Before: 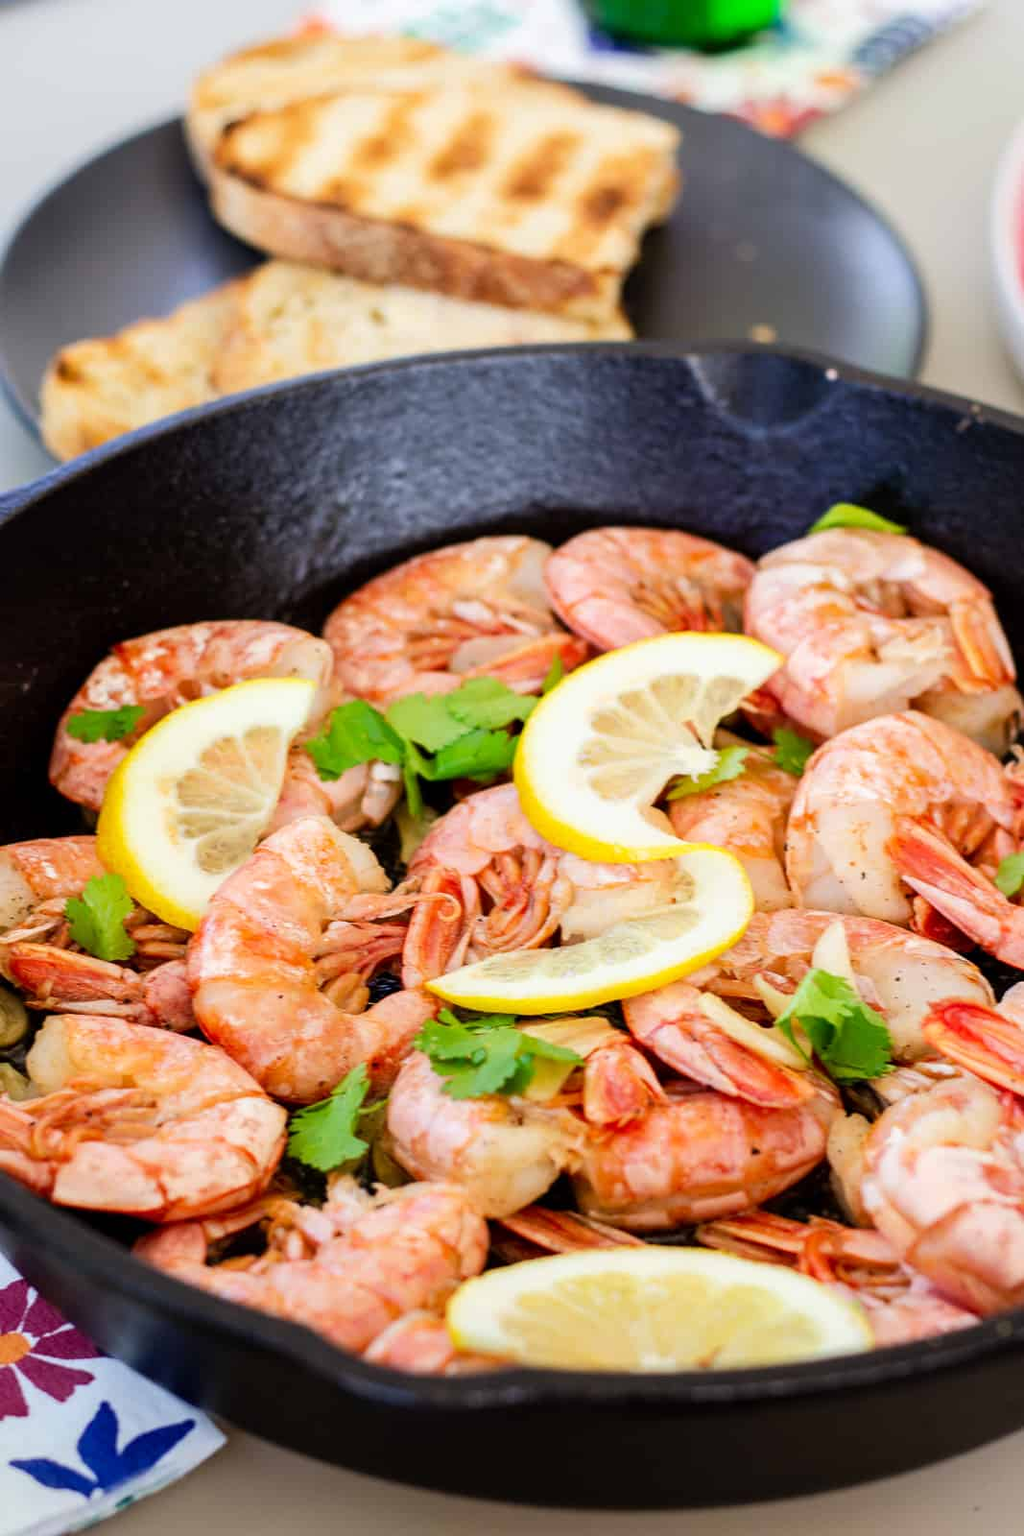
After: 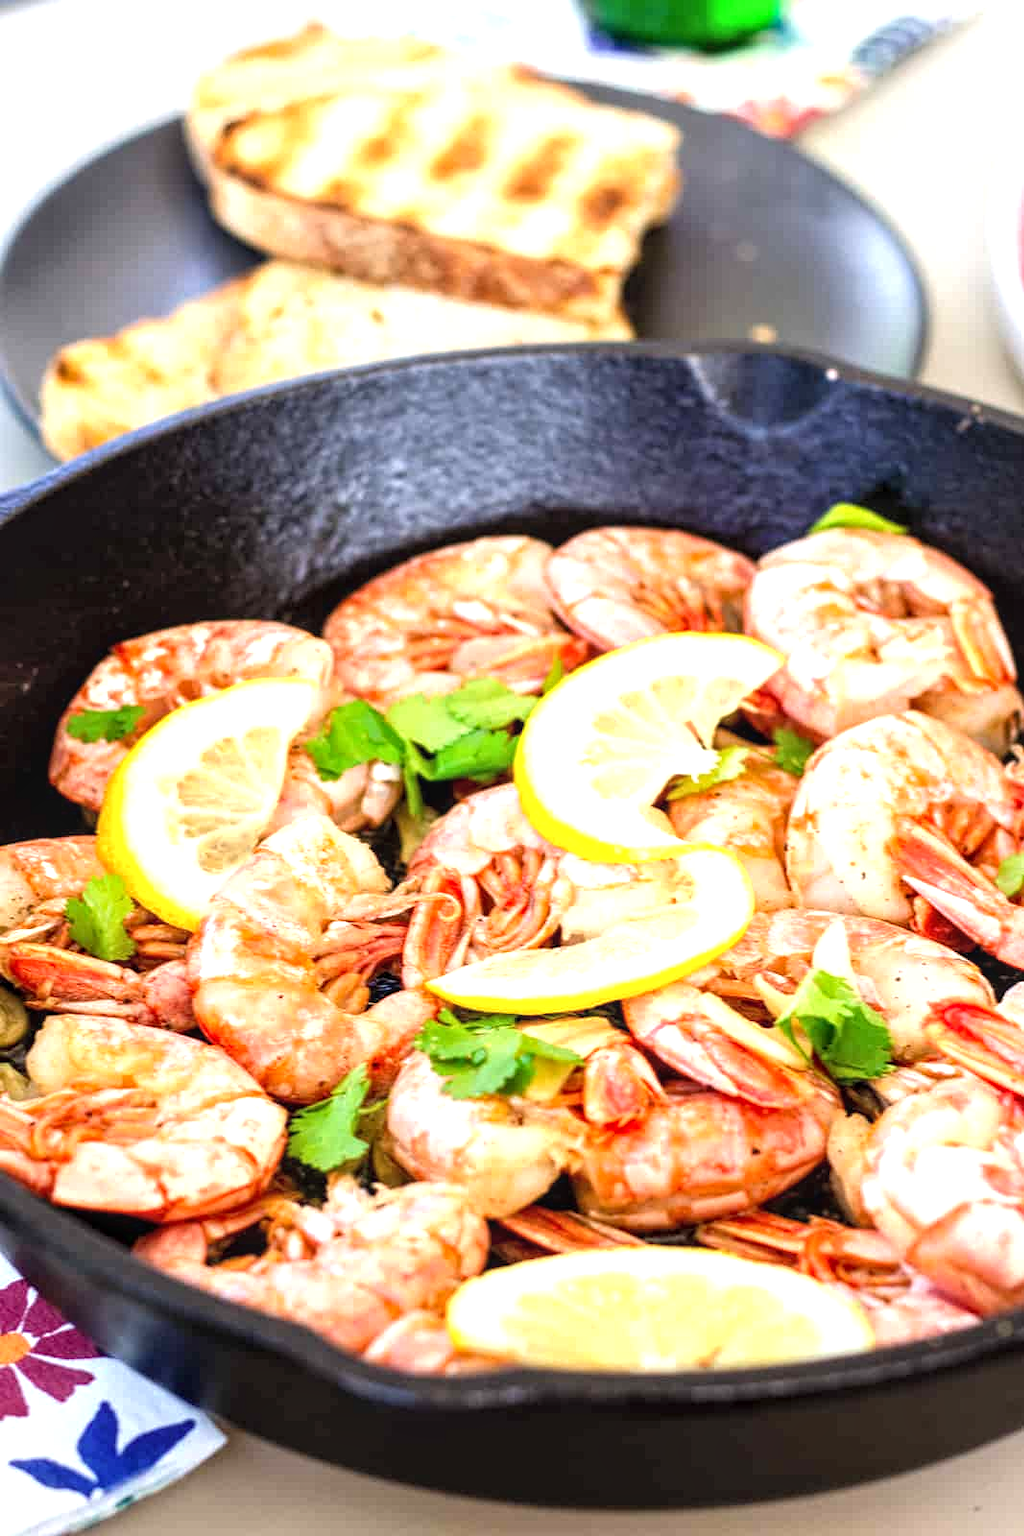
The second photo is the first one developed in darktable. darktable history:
local contrast: highlights 92%, shadows 84%, detail 160%, midtone range 0.2
exposure: exposure 0.737 EV, compensate highlight preservation false
